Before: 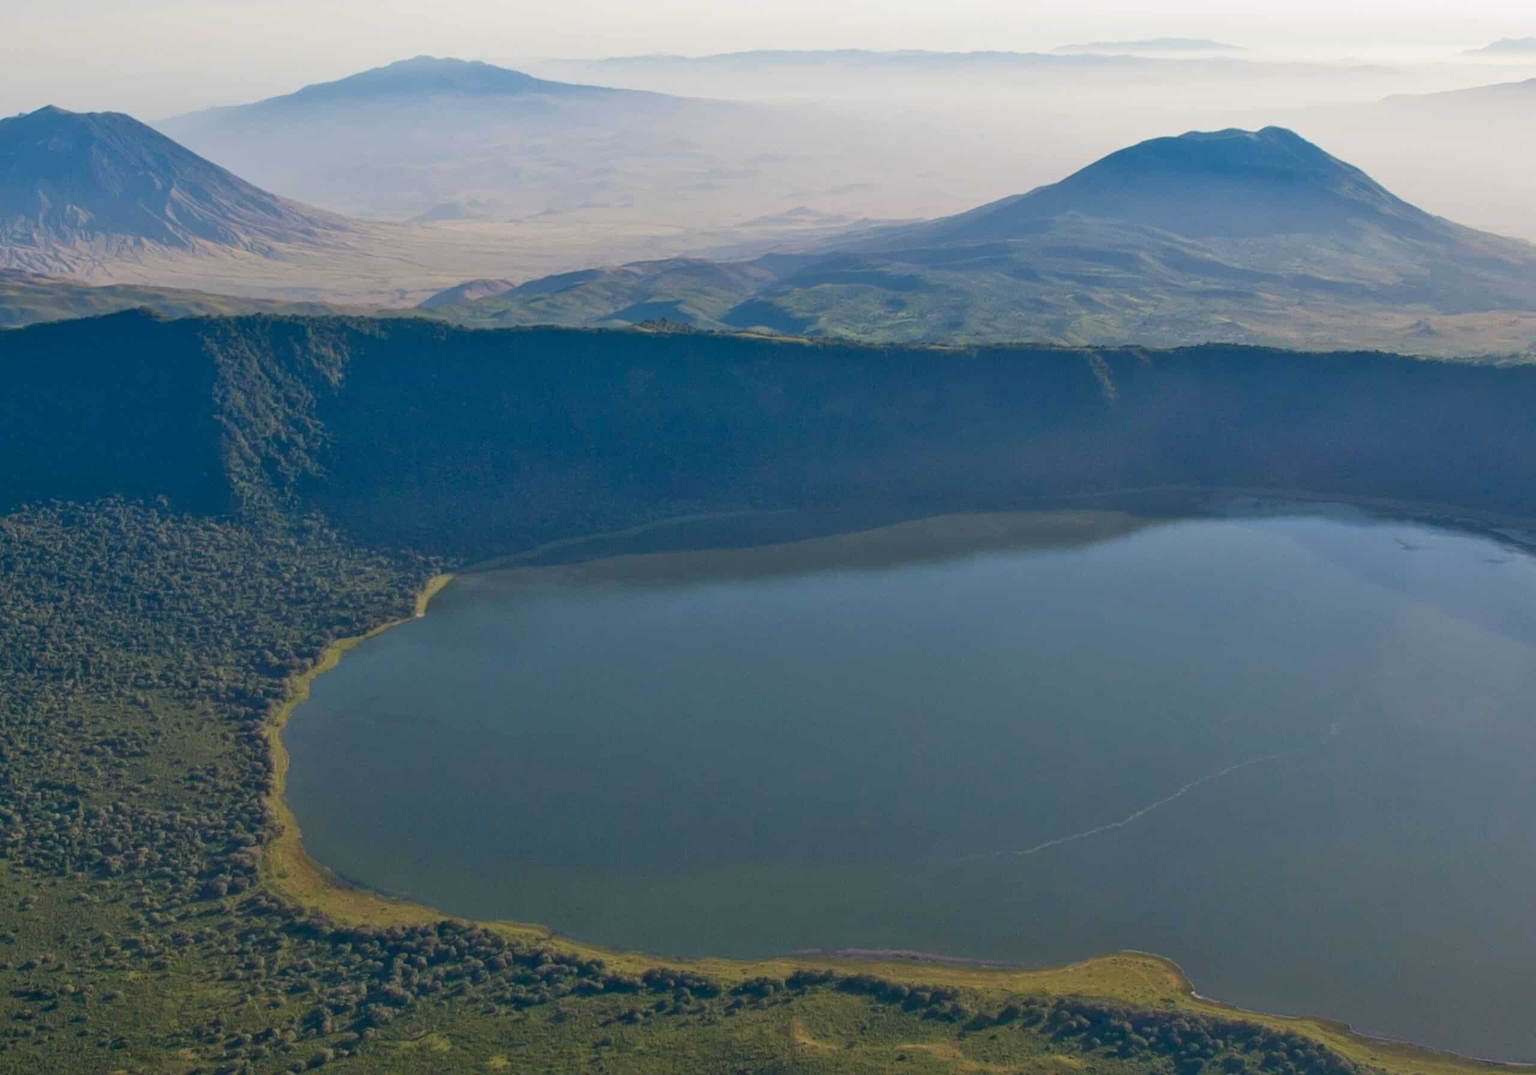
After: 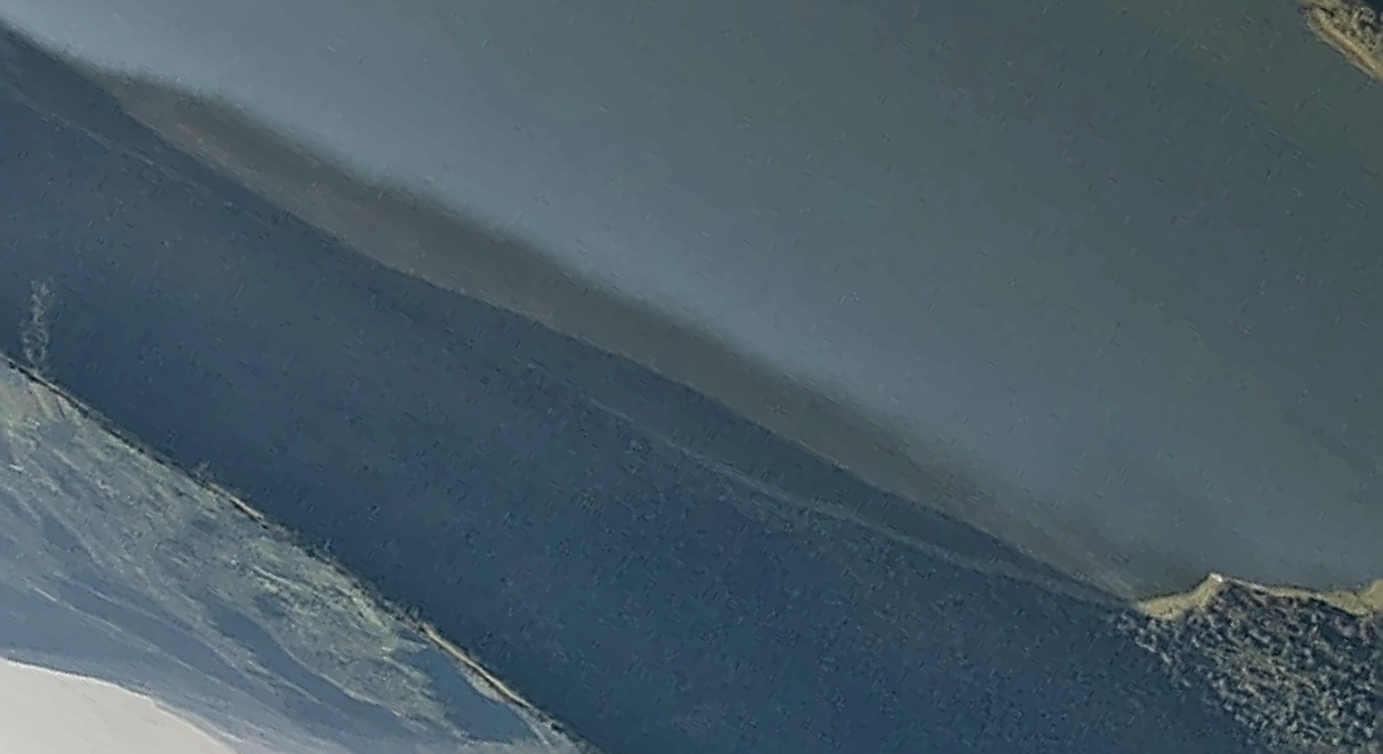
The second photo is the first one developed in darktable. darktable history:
local contrast: on, module defaults
sharpen: radius 3.141, amount 1.749
crop and rotate: angle 148.59°, left 9.139%, top 15.596%, right 4.516%, bottom 17.144%
contrast brightness saturation: contrast -0.042, saturation -0.403
color correction: highlights a* -2.49, highlights b* 2.58
